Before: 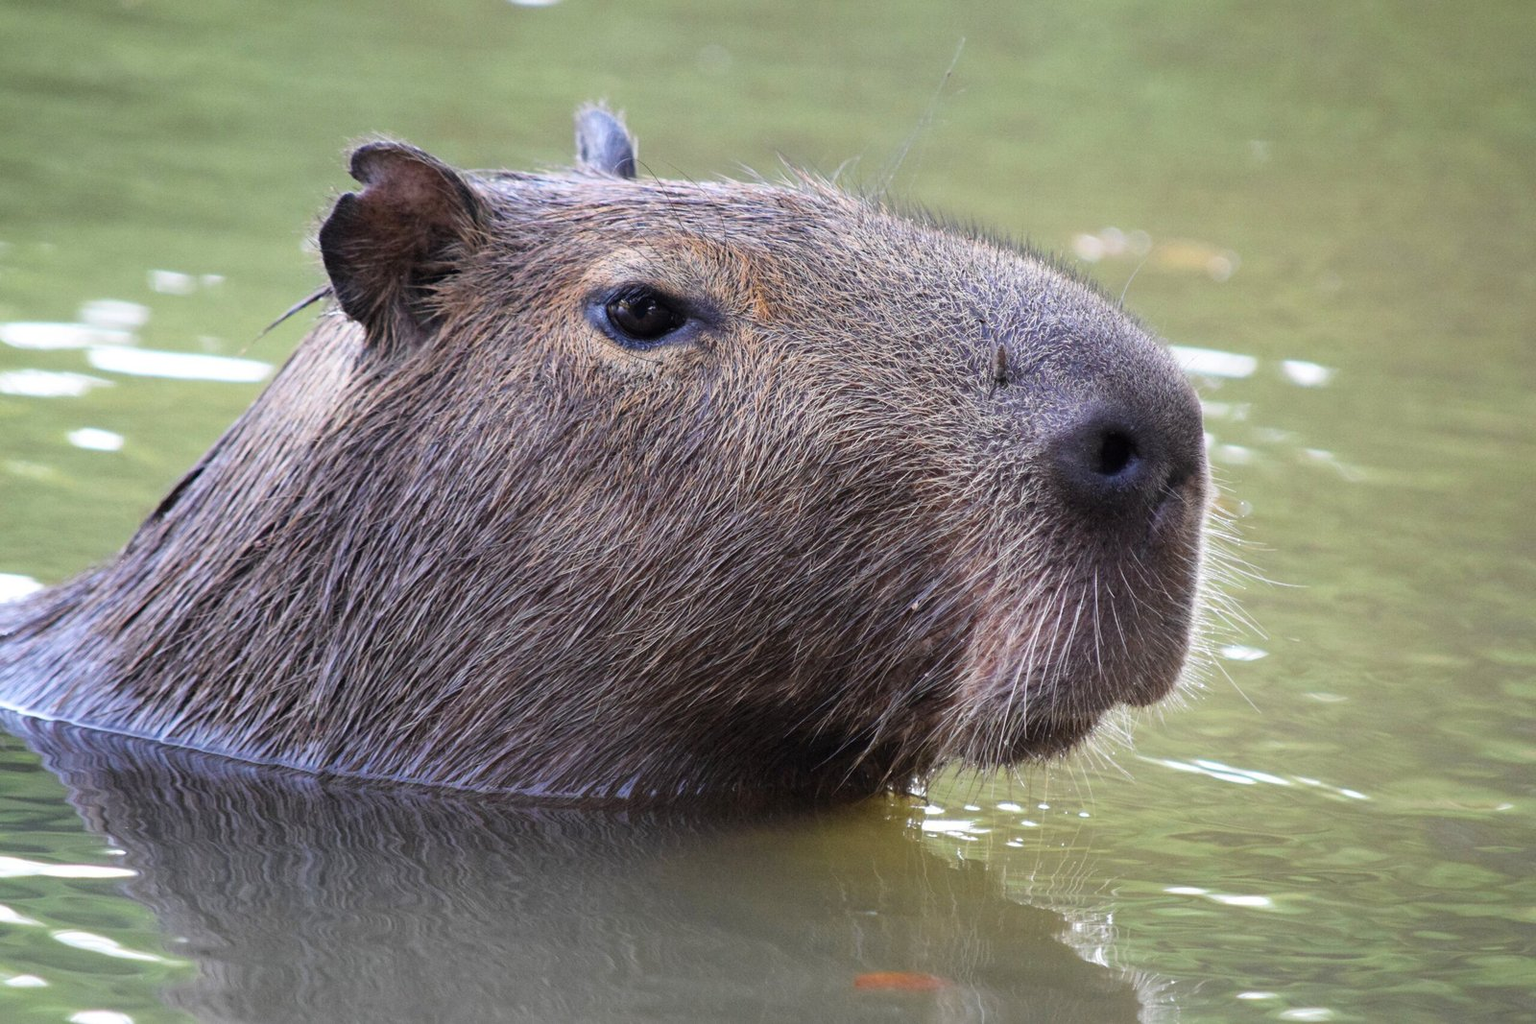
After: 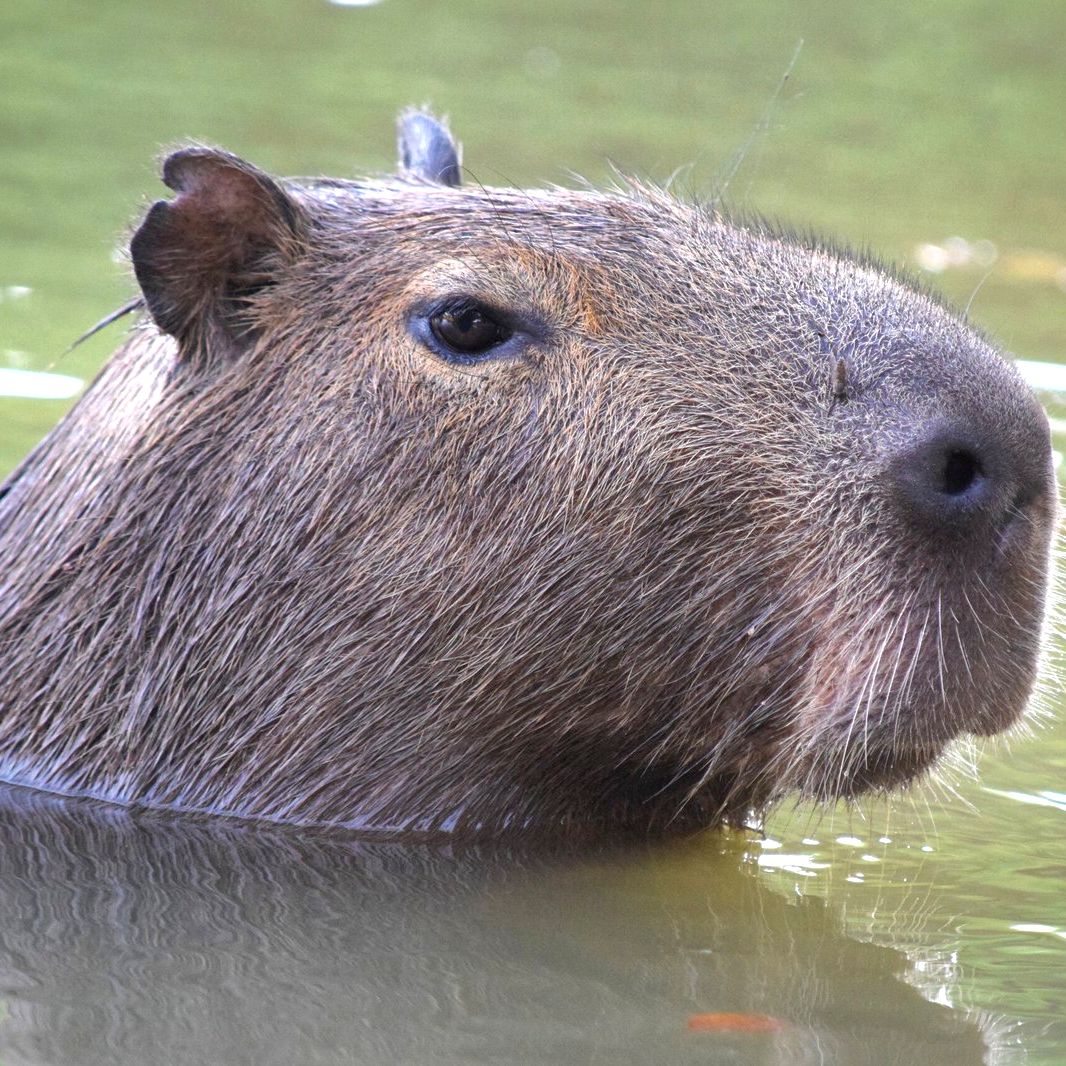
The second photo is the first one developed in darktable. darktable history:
crop and rotate: left 12.648%, right 20.685%
exposure: black level correction 0, exposure 0.5 EV, compensate highlight preservation false
shadows and highlights: on, module defaults
